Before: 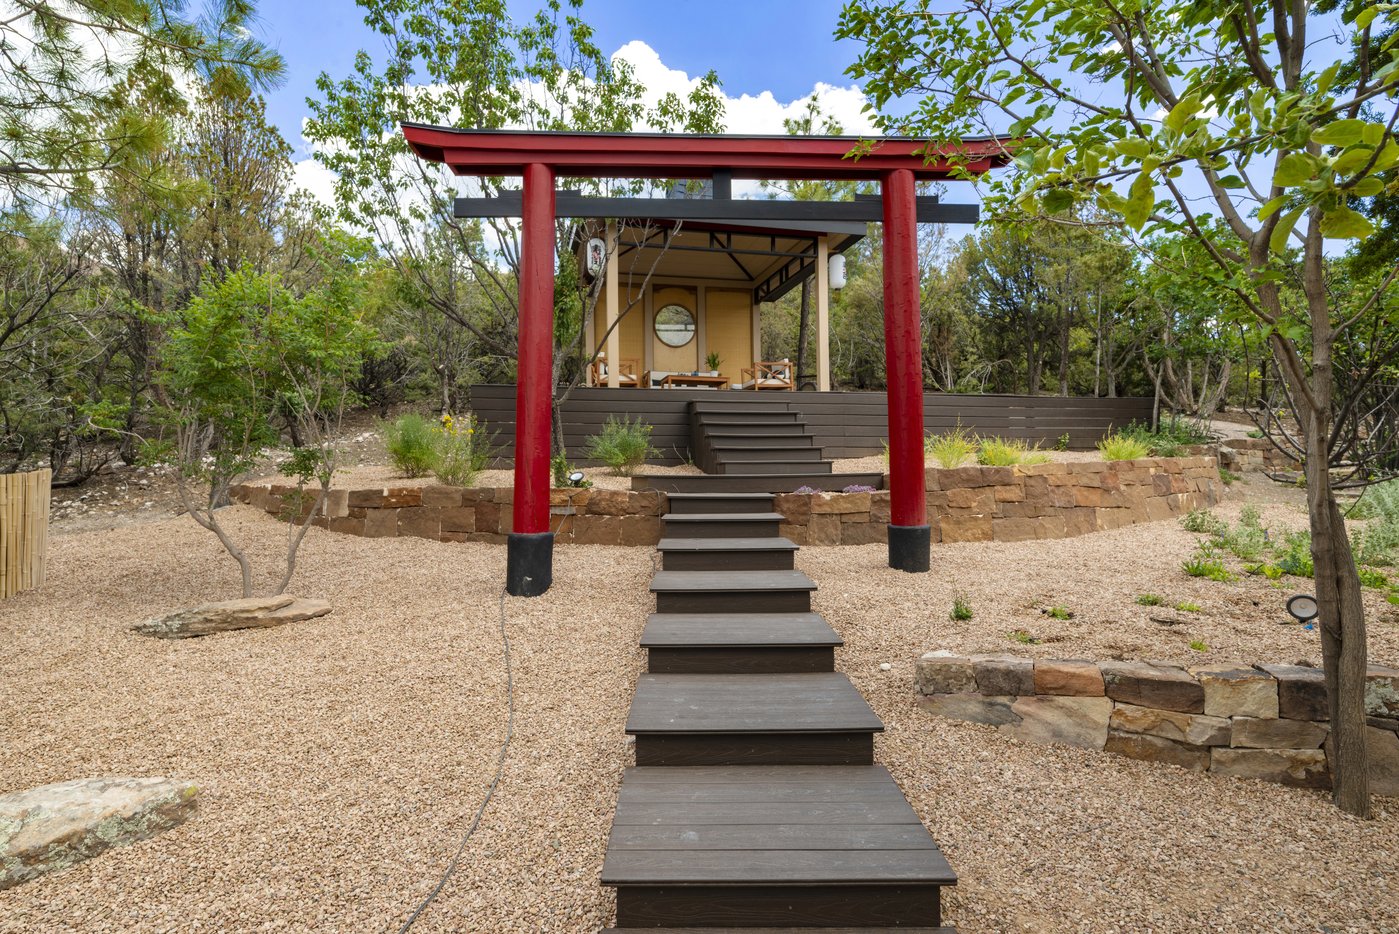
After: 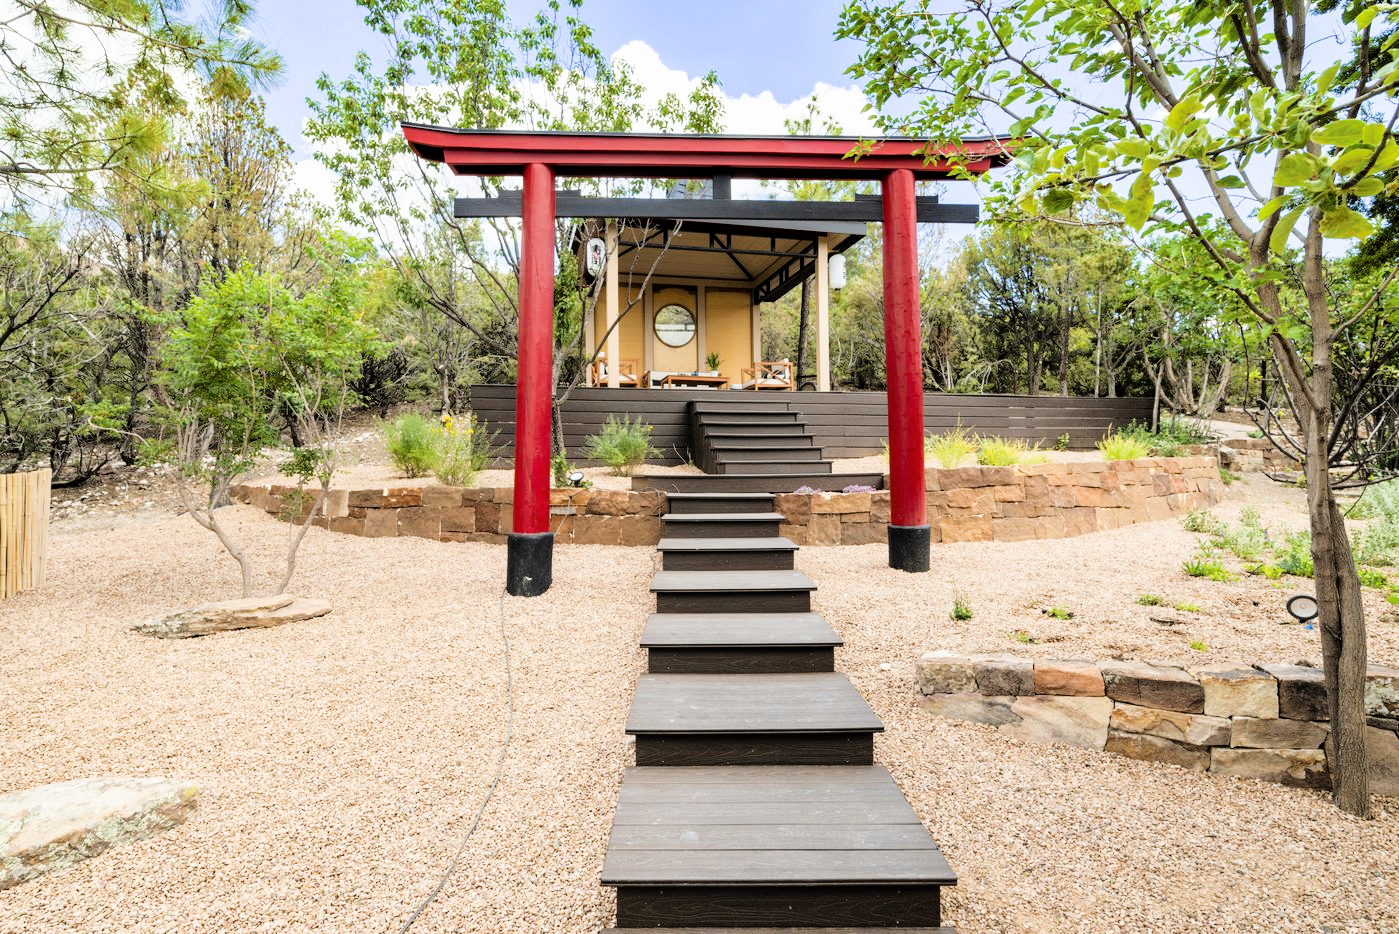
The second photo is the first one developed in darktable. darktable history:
exposure: black level correction 0, exposure 1.2 EV, compensate highlight preservation false
filmic rgb: black relative exposure -5 EV, hardness 2.88, contrast 1.3, highlights saturation mix -30%
